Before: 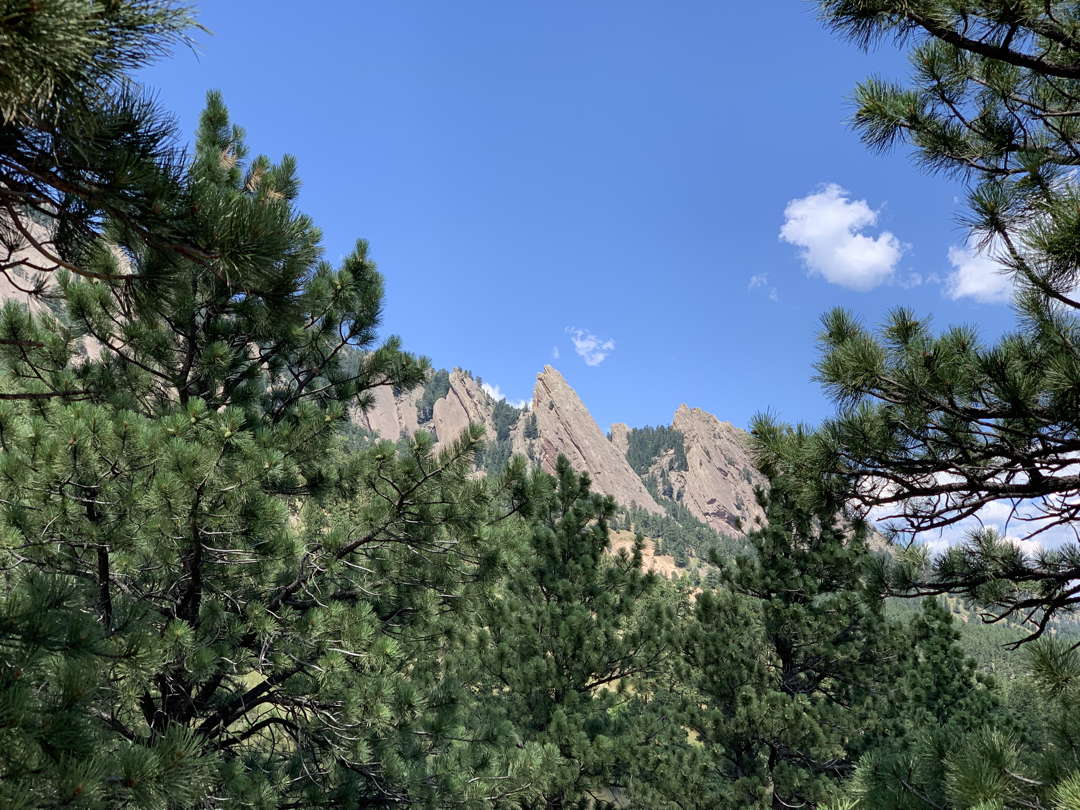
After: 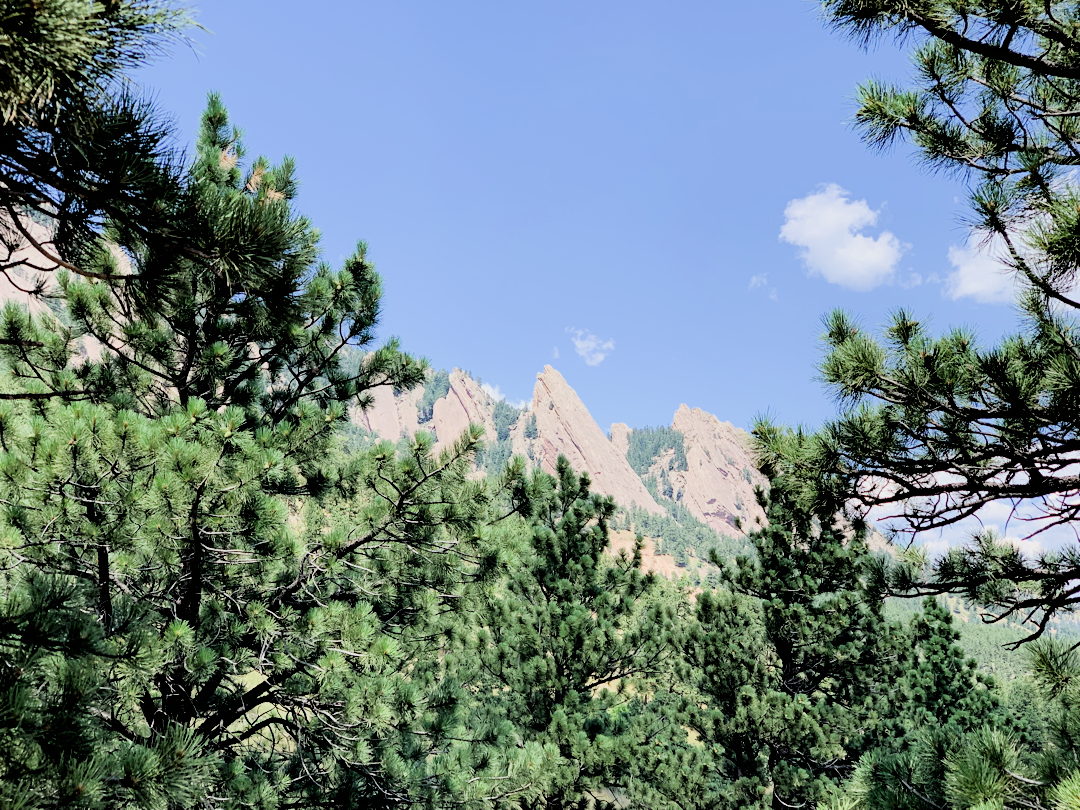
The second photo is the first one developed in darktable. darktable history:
exposure: black level correction 0, exposure 1.388 EV, compensate exposure bias true, compensate highlight preservation false
filmic rgb: black relative exposure -3.21 EV, white relative exposure 7.02 EV, hardness 1.46, contrast 1.35
